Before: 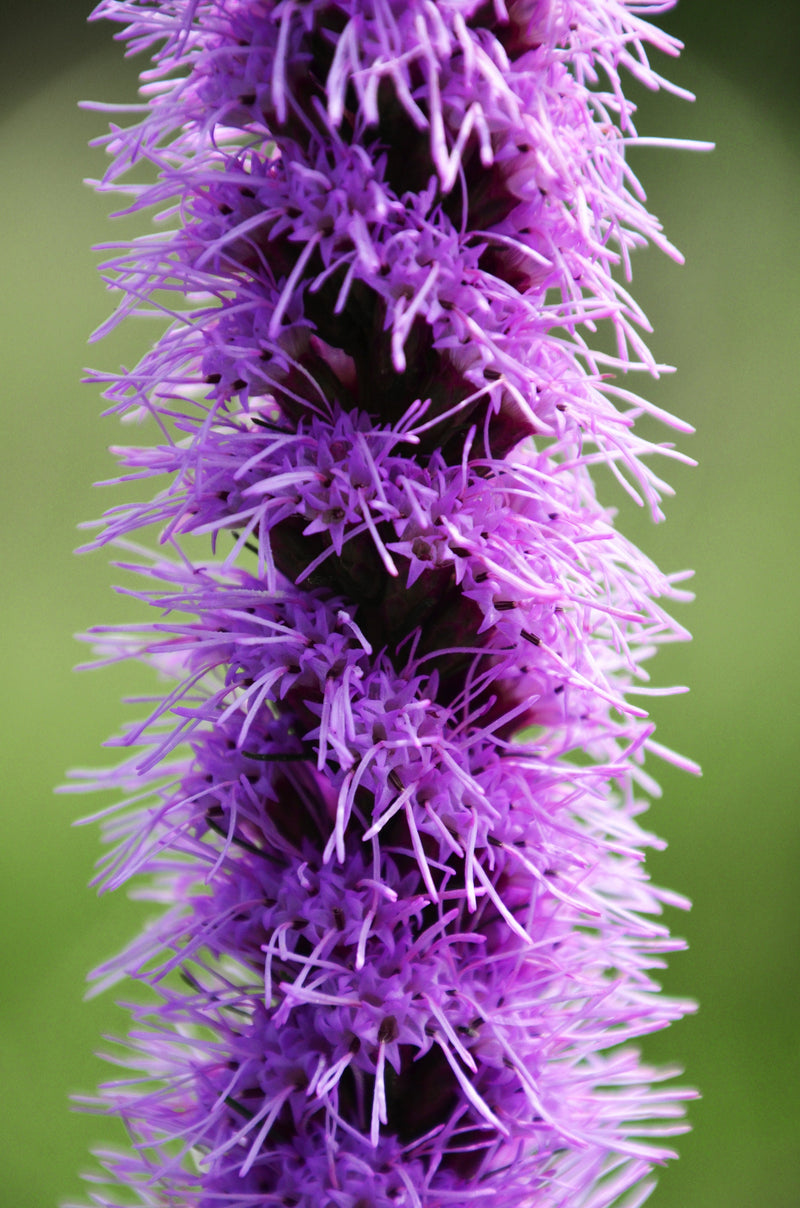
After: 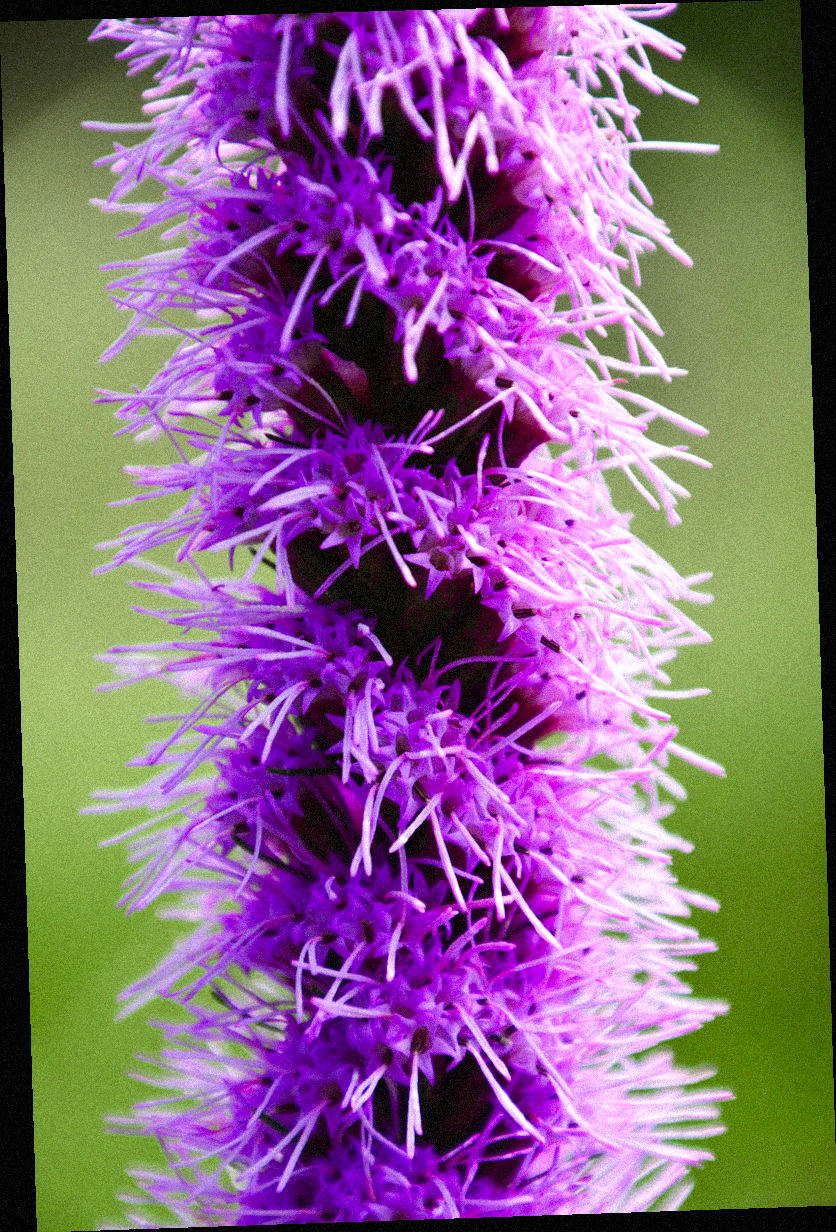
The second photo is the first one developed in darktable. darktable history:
color balance rgb: linear chroma grading › shadows 32%, linear chroma grading › global chroma -2%, linear chroma grading › mid-tones 4%, perceptual saturation grading › global saturation -2%, perceptual saturation grading › highlights -8%, perceptual saturation grading › mid-tones 8%, perceptual saturation grading › shadows 4%, perceptual brilliance grading › highlights 8%, perceptual brilliance grading › mid-tones 4%, perceptual brilliance grading › shadows 2%, global vibrance 16%, saturation formula JzAzBz (2021)
rotate and perspective: rotation -1.77°, lens shift (horizontal) 0.004, automatic cropping off
tone equalizer: on, module defaults
grain: strength 35%, mid-tones bias 0%
